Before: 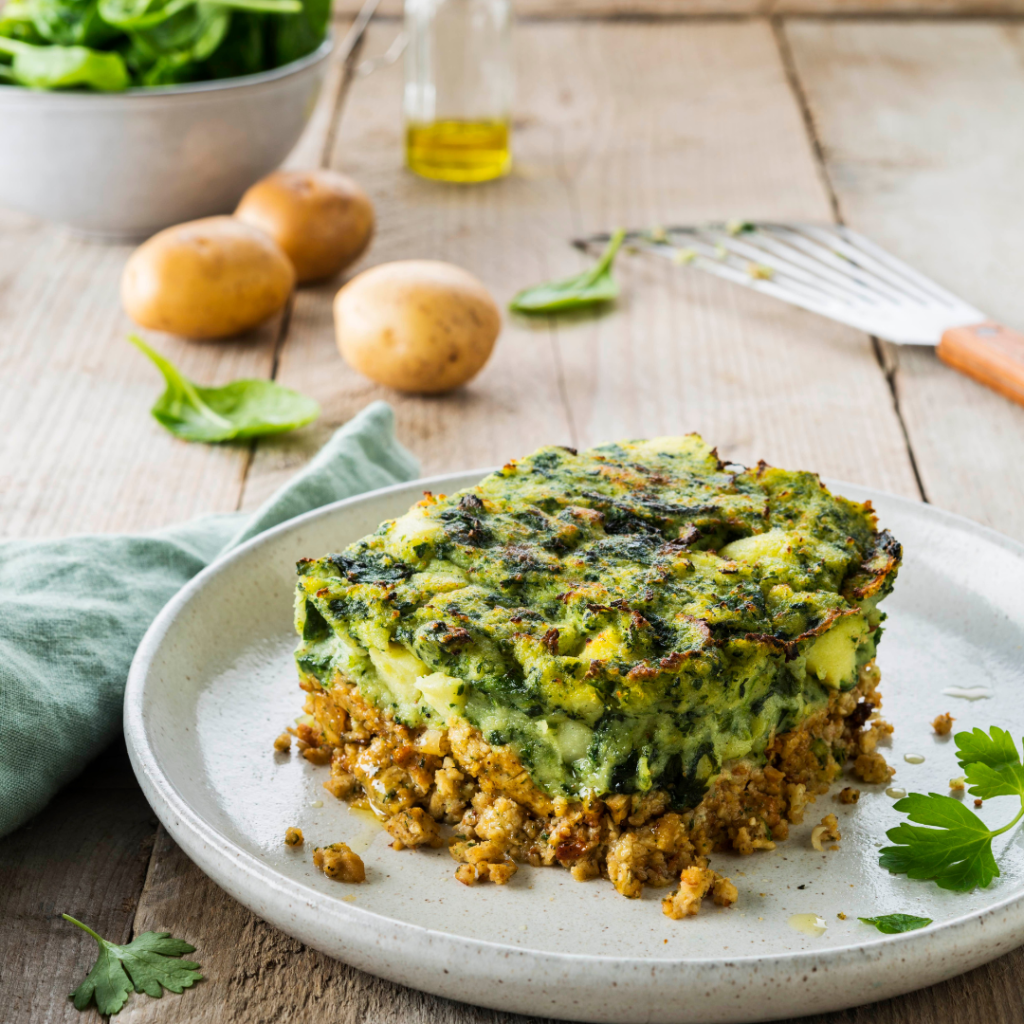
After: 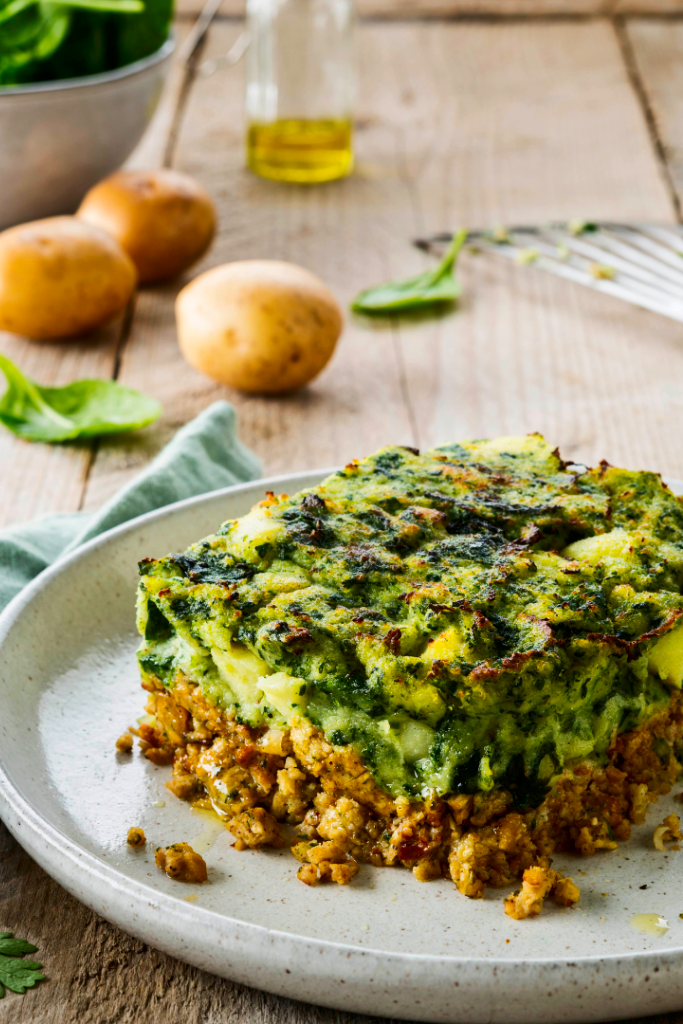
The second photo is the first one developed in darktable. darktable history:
contrast brightness saturation: contrast 0.12, brightness -0.12, saturation 0.2
crop and rotate: left 15.446%, right 17.836%
